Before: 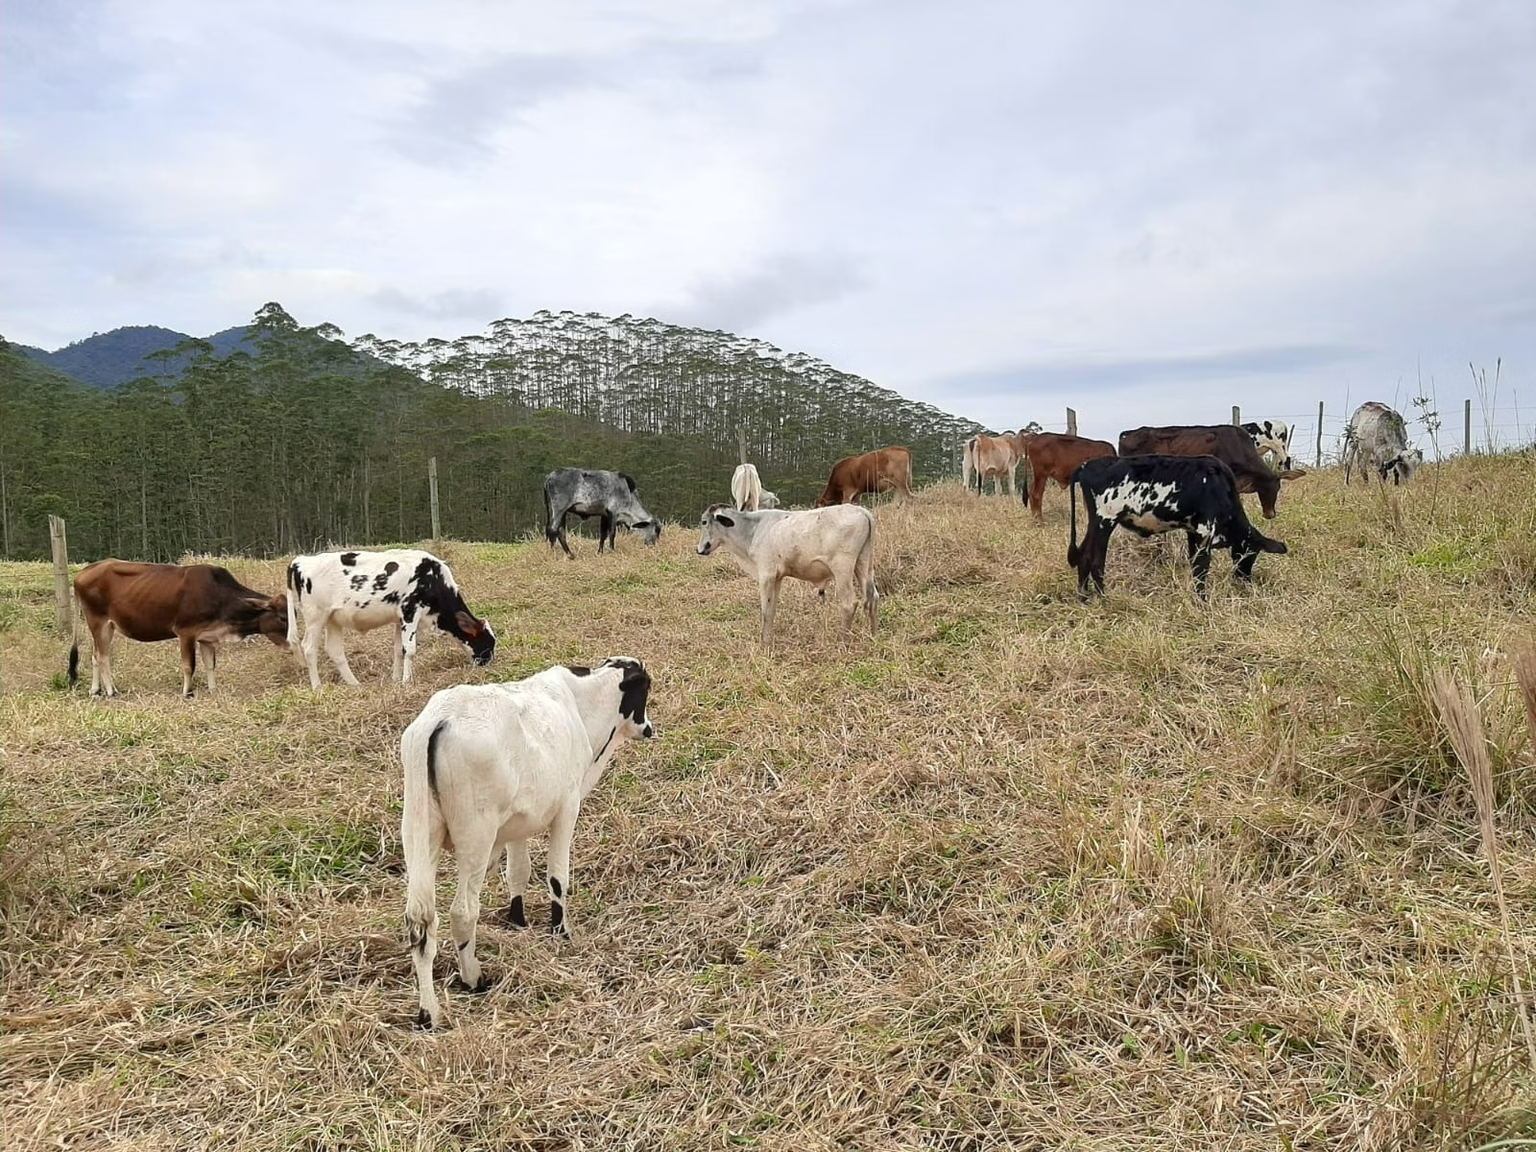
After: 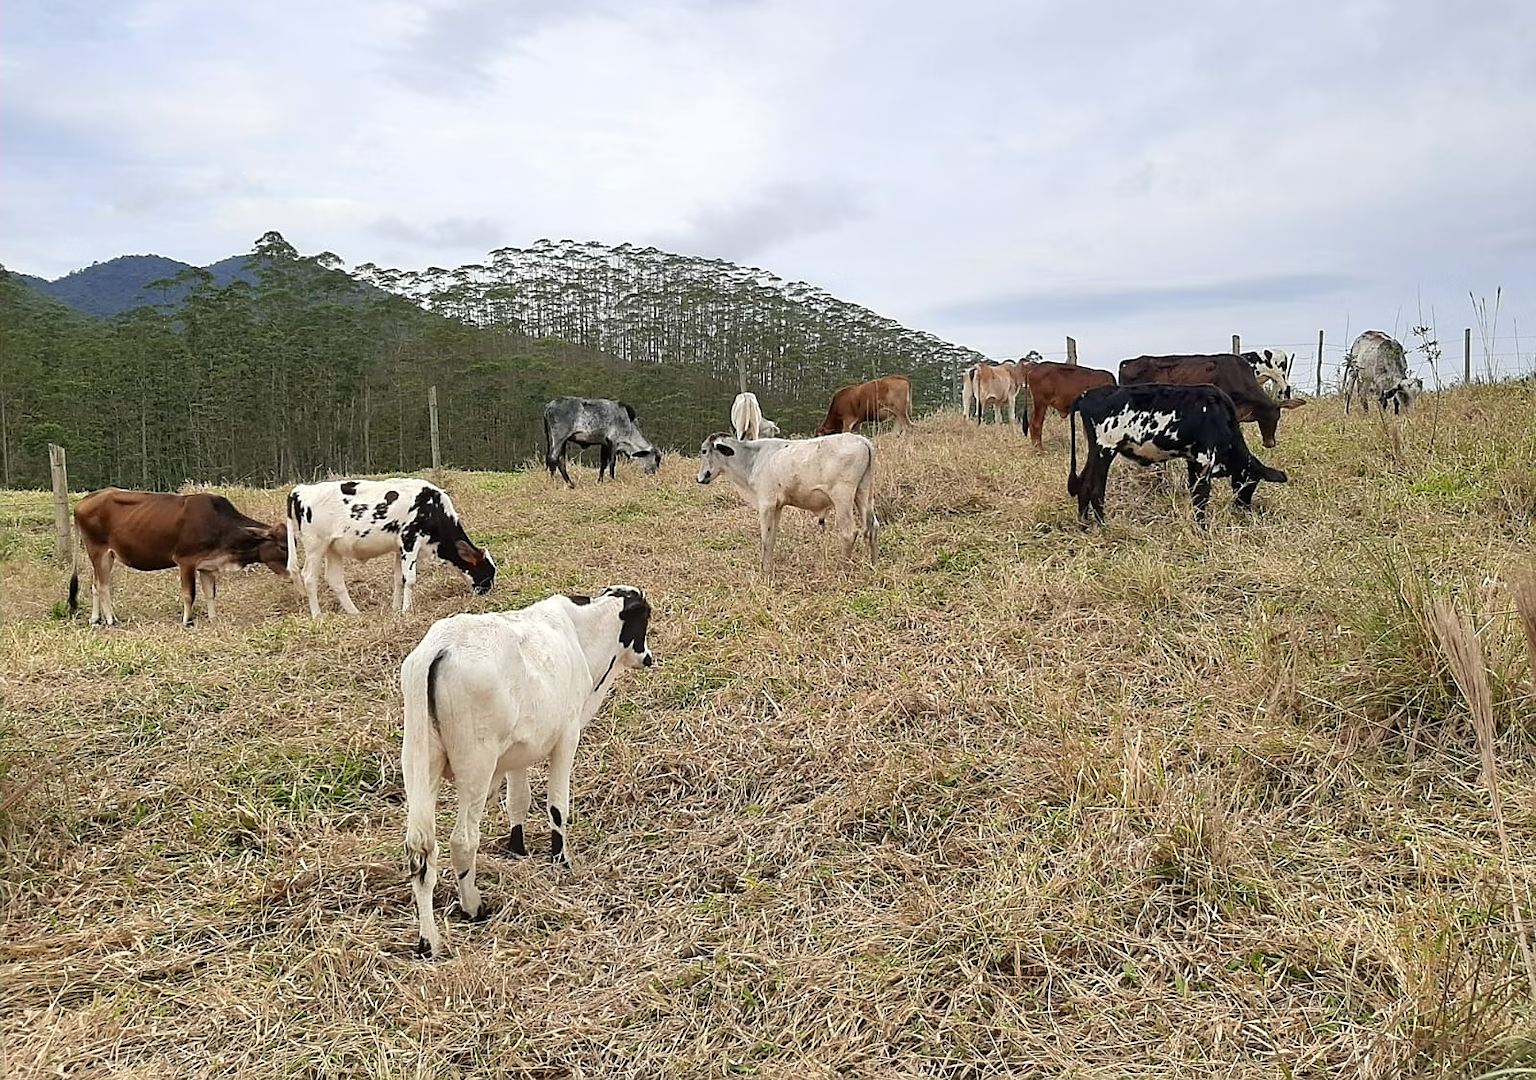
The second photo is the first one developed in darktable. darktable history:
sharpen: radius 1.864, amount 0.398, threshold 1.271
crop and rotate: top 6.25%
exposure: compensate highlight preservation false
